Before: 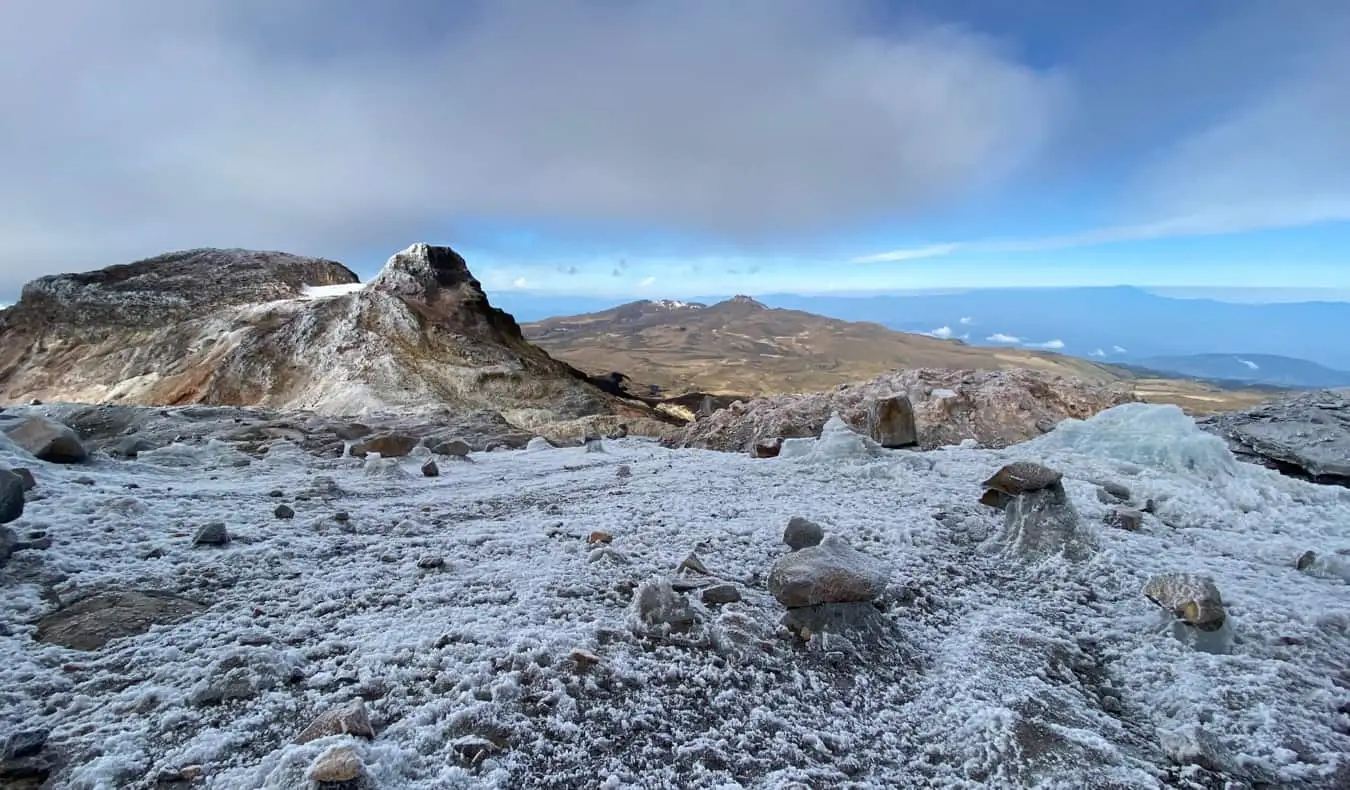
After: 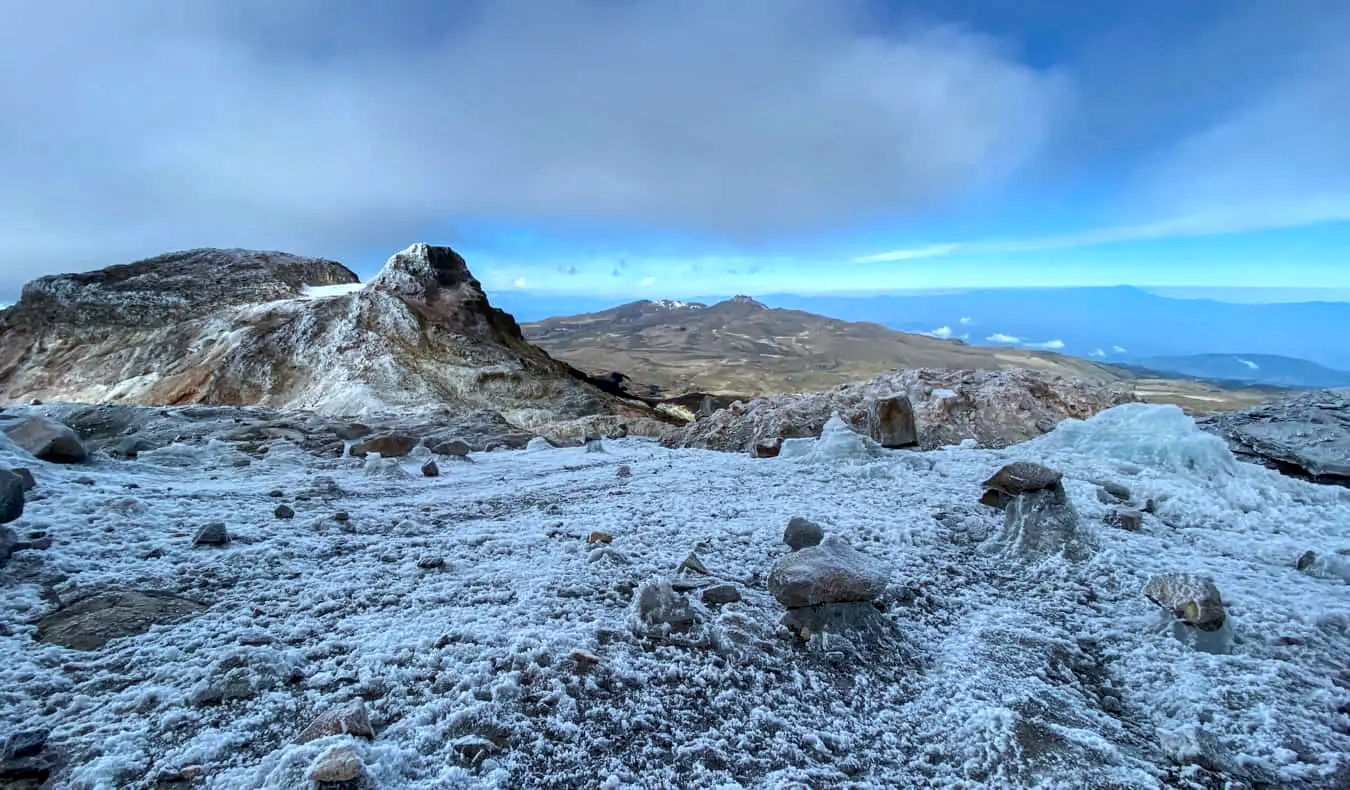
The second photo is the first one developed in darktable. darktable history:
local contrast: on, module defaults
color calibration: illuminant F (fluorescent), F source F9 (Cool White Deluxe 4150 K) – high CRI, x 0.374, y 0.373, temperature 4158.34 K
